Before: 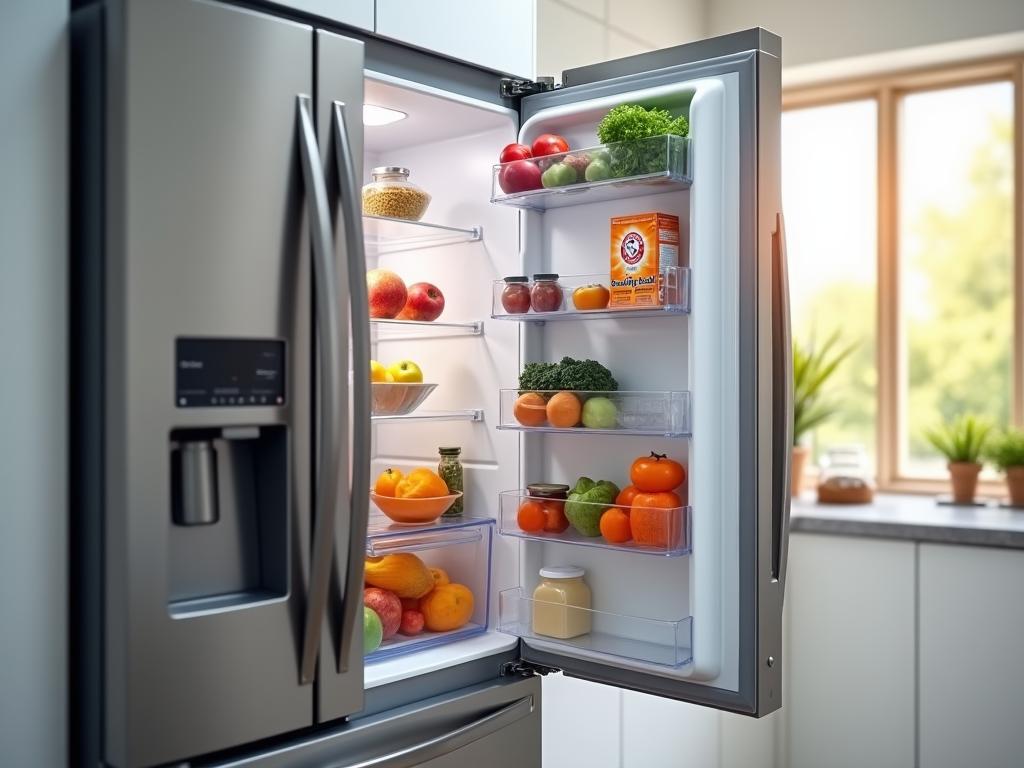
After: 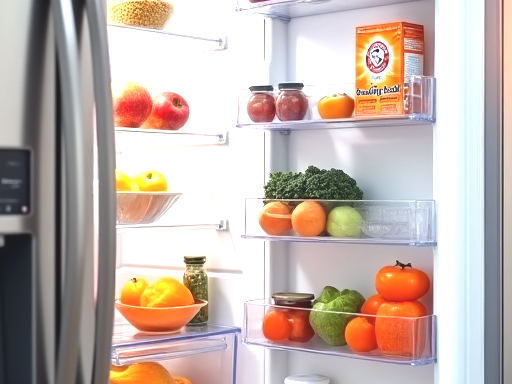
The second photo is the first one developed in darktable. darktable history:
exposure: black level correction -0.005, exposure 1.008 EV, compensate exposure bias true, compensate highlight preservation false
crop: left 24.983%, top 24.928%, right 25.016%, bottom 24.996%
